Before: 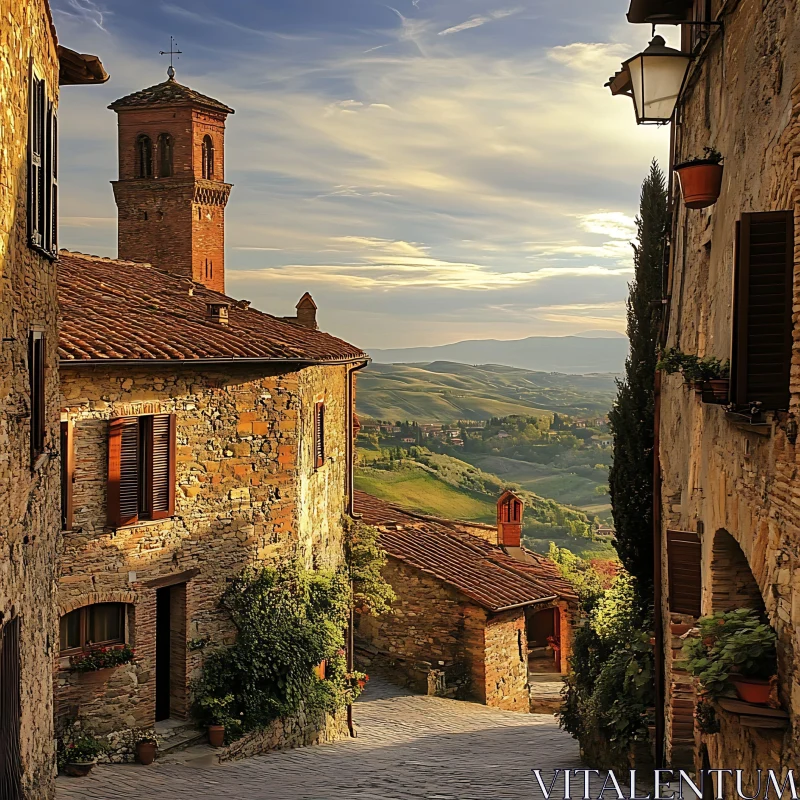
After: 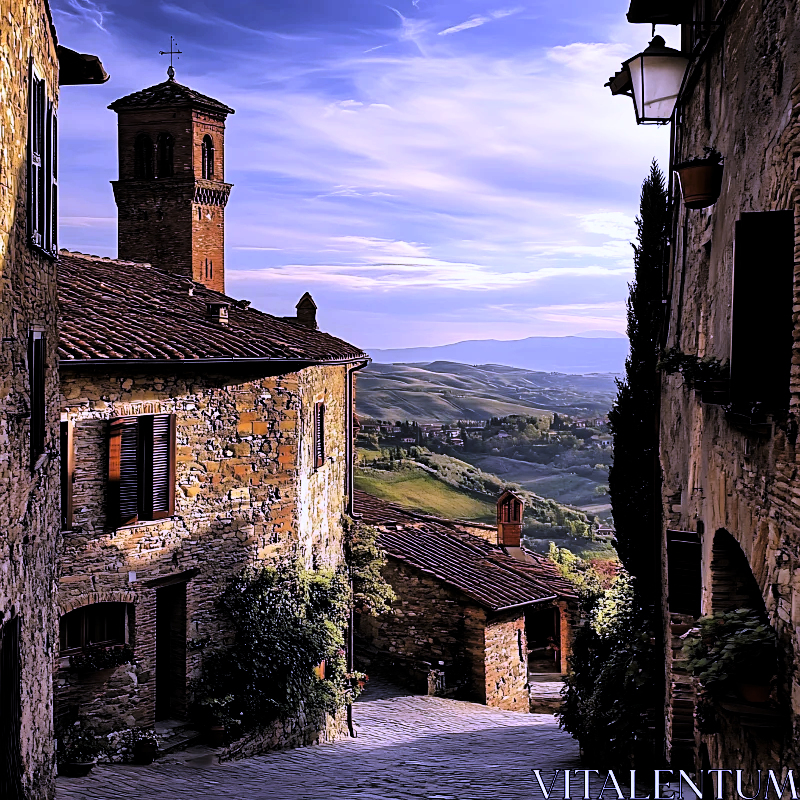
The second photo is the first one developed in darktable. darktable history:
tone curve: curves: ch0 [(0, 0) (0.078, 0) (0.241, 0.056) (0.59, 0.574) (0.802, 0.868) (1, 1)], color space Lab, linked channels, preserve colors none
white balance: red 0.98, blue 1.61
